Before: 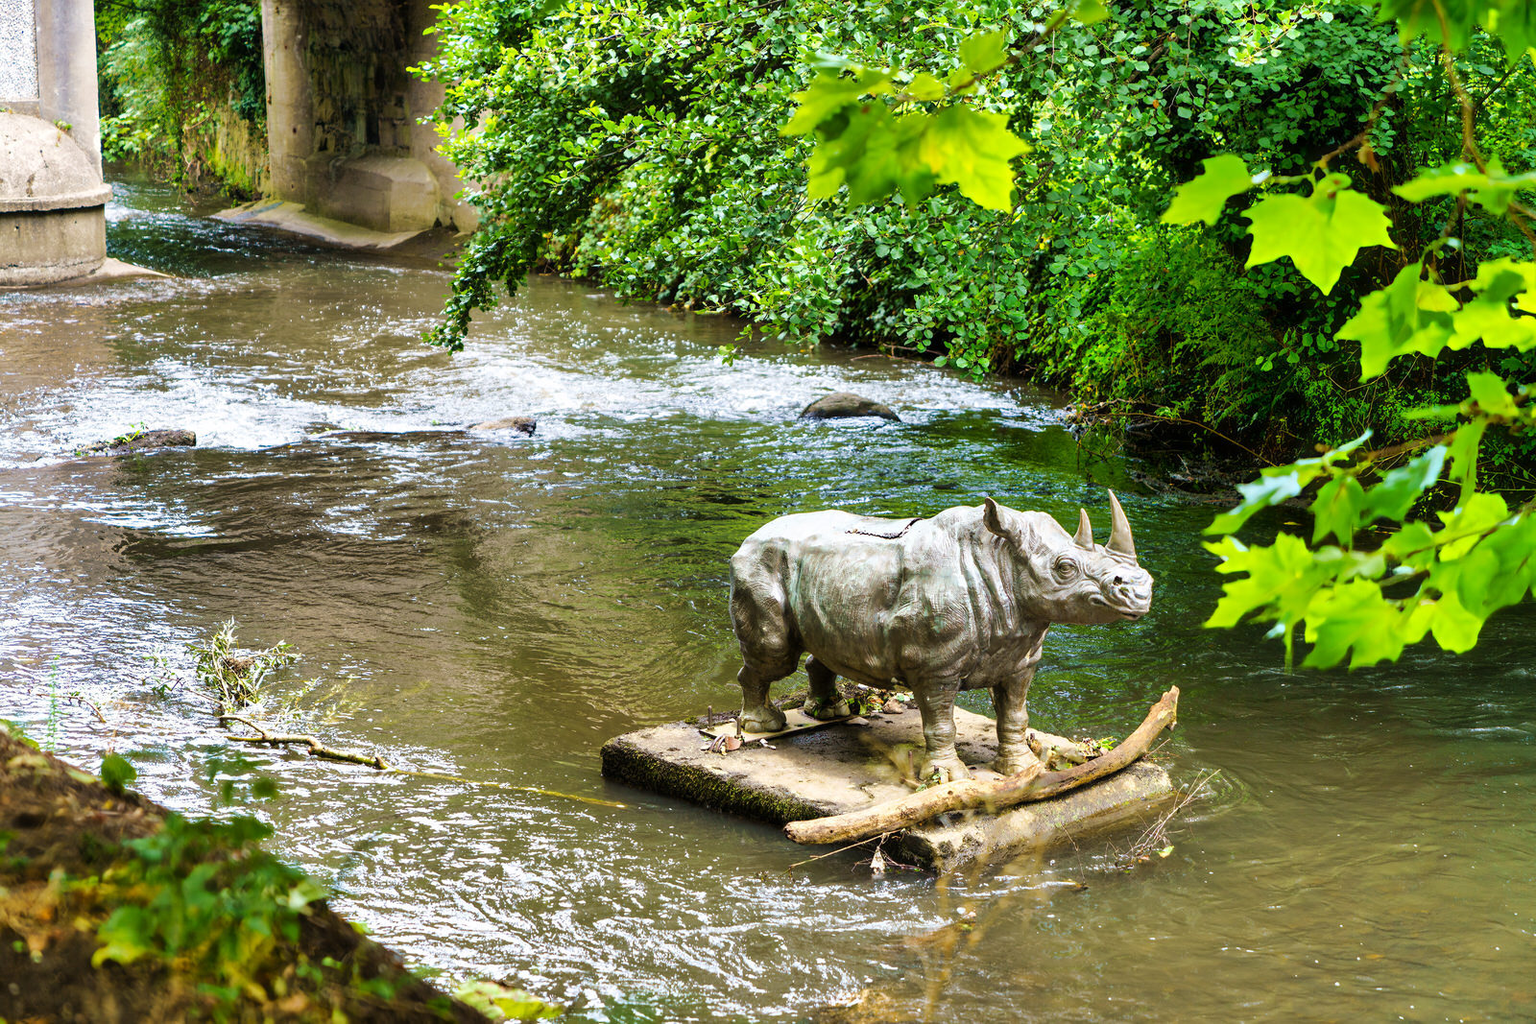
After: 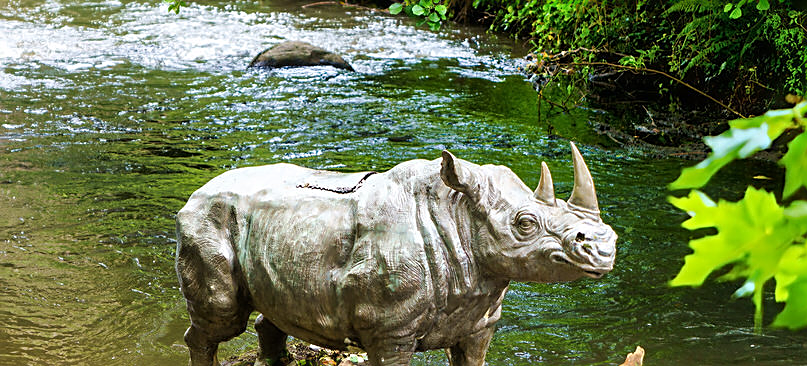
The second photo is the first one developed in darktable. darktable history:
tone equalizer: edges refinement/feathering 500, mask exposure compensation -1.57 EV, preserve details no
sharpen: on, module defaults
crop: left 36.516%, top 34.557%, right 13.011%, bottom 31.083%
